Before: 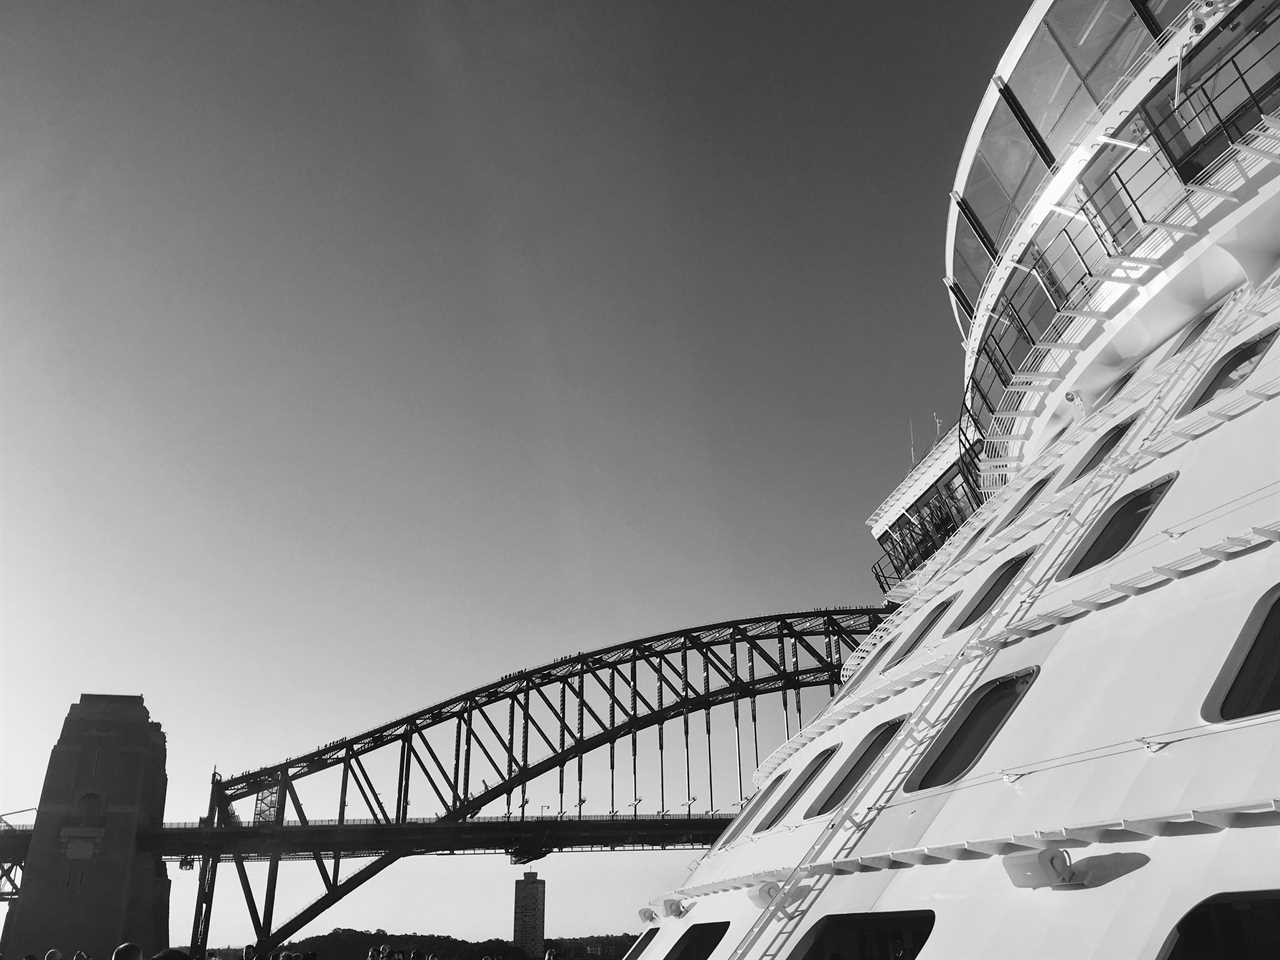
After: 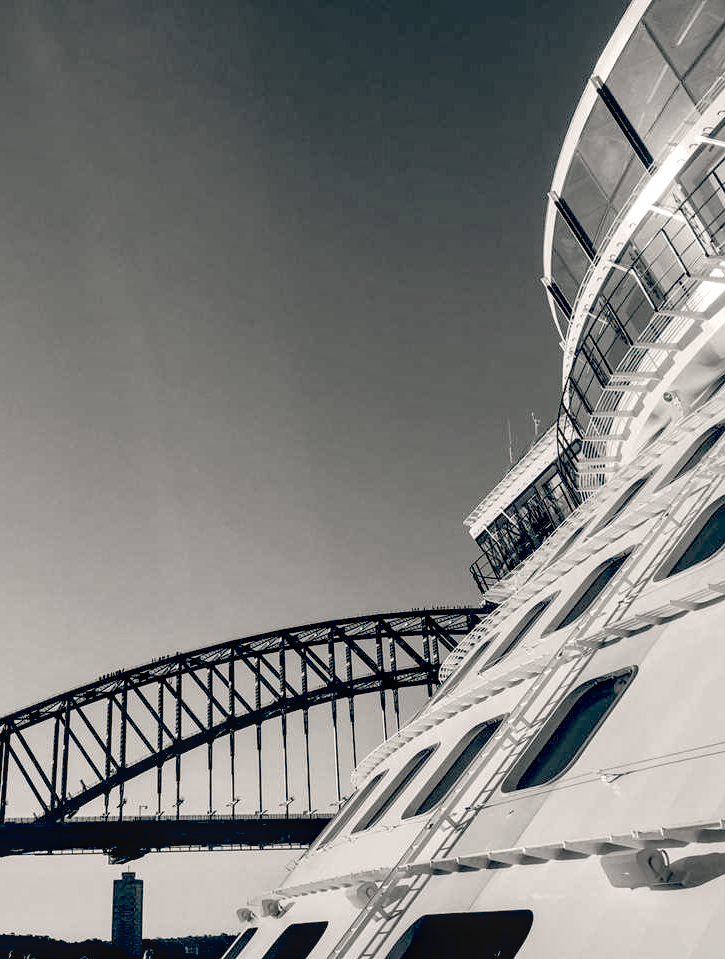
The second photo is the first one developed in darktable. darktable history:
crop: left 31.458%, top 0%, right 11.876%
color balance: lift [0.975, 0.993, 1, 1.015], gamma [1.1, 1, 1, 0.945], gain [1, 1.04, 1, 0.95]
local contrast: detail 130%
